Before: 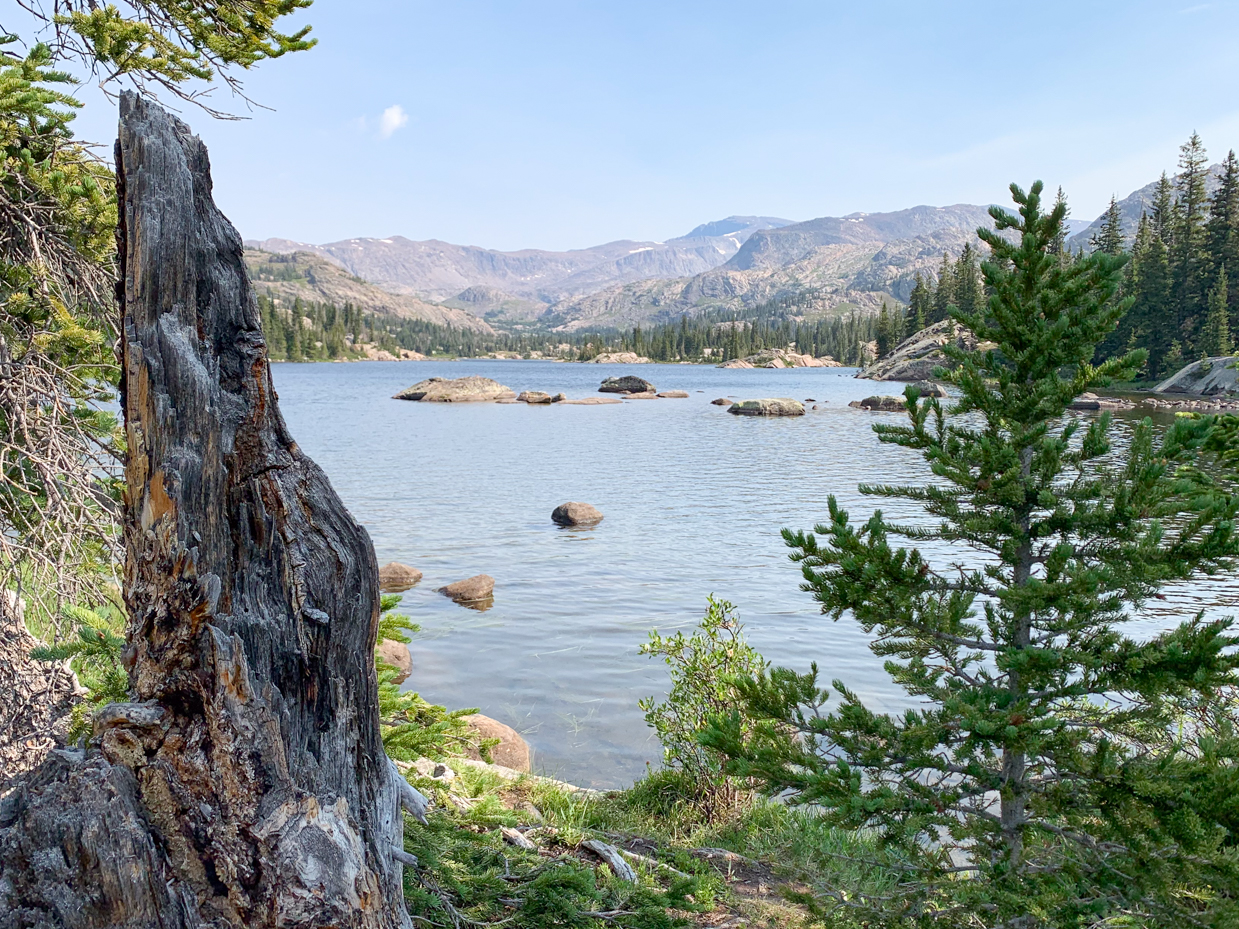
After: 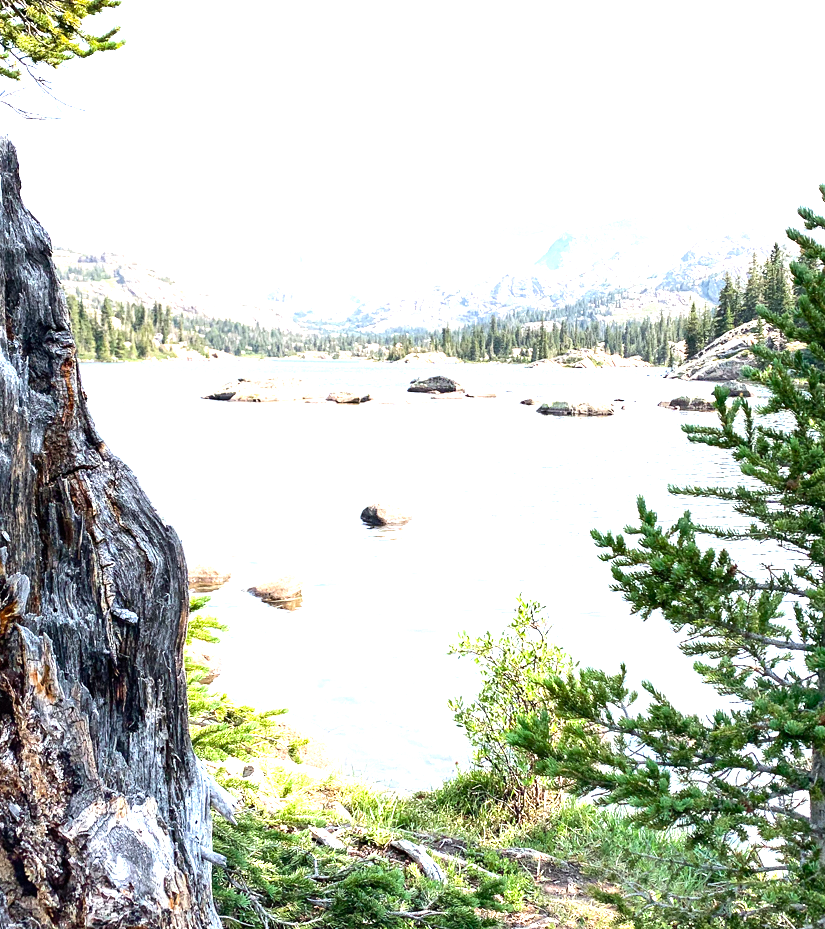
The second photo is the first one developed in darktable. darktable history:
tone equalizer: -8 EV -0.76 EV, -7 EV -0.69 EV, -6 EV -0.581 EV, -5 EV -0.385 EV, -3 EV 0.395 EV, -2 EV 0.6 EV, -1 EV 0.694 EV, +0 EV 0.729 EV, edges refinement/feathering 500, mask exposure compensation -1.57 EV, preserve details no
crop: left 15.422%, right 17.918%
exposure: black level correction 0, exposure 1.001 EV, compensate highlight preservation false
